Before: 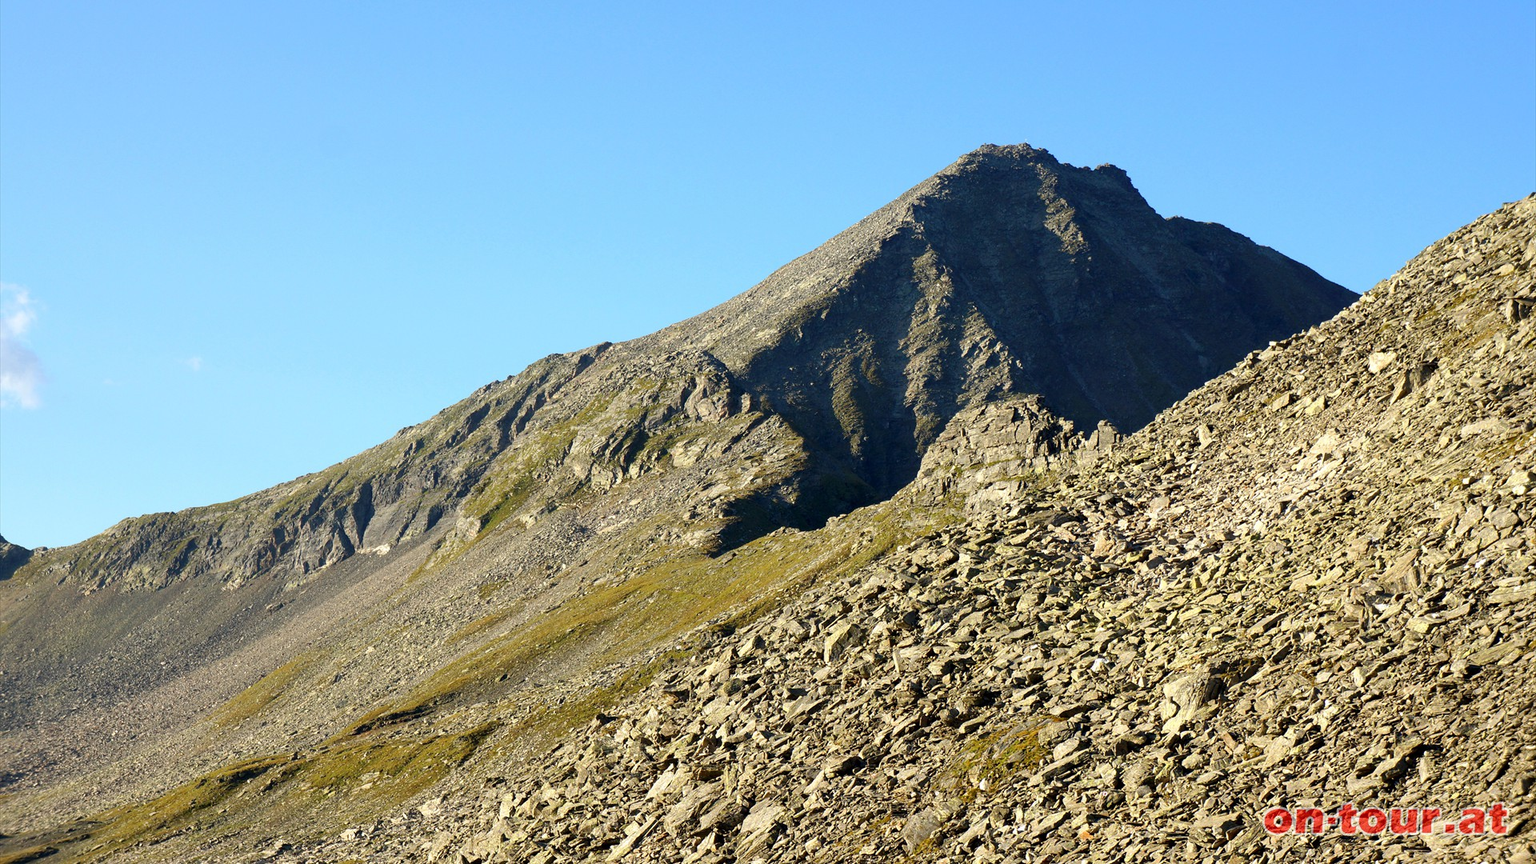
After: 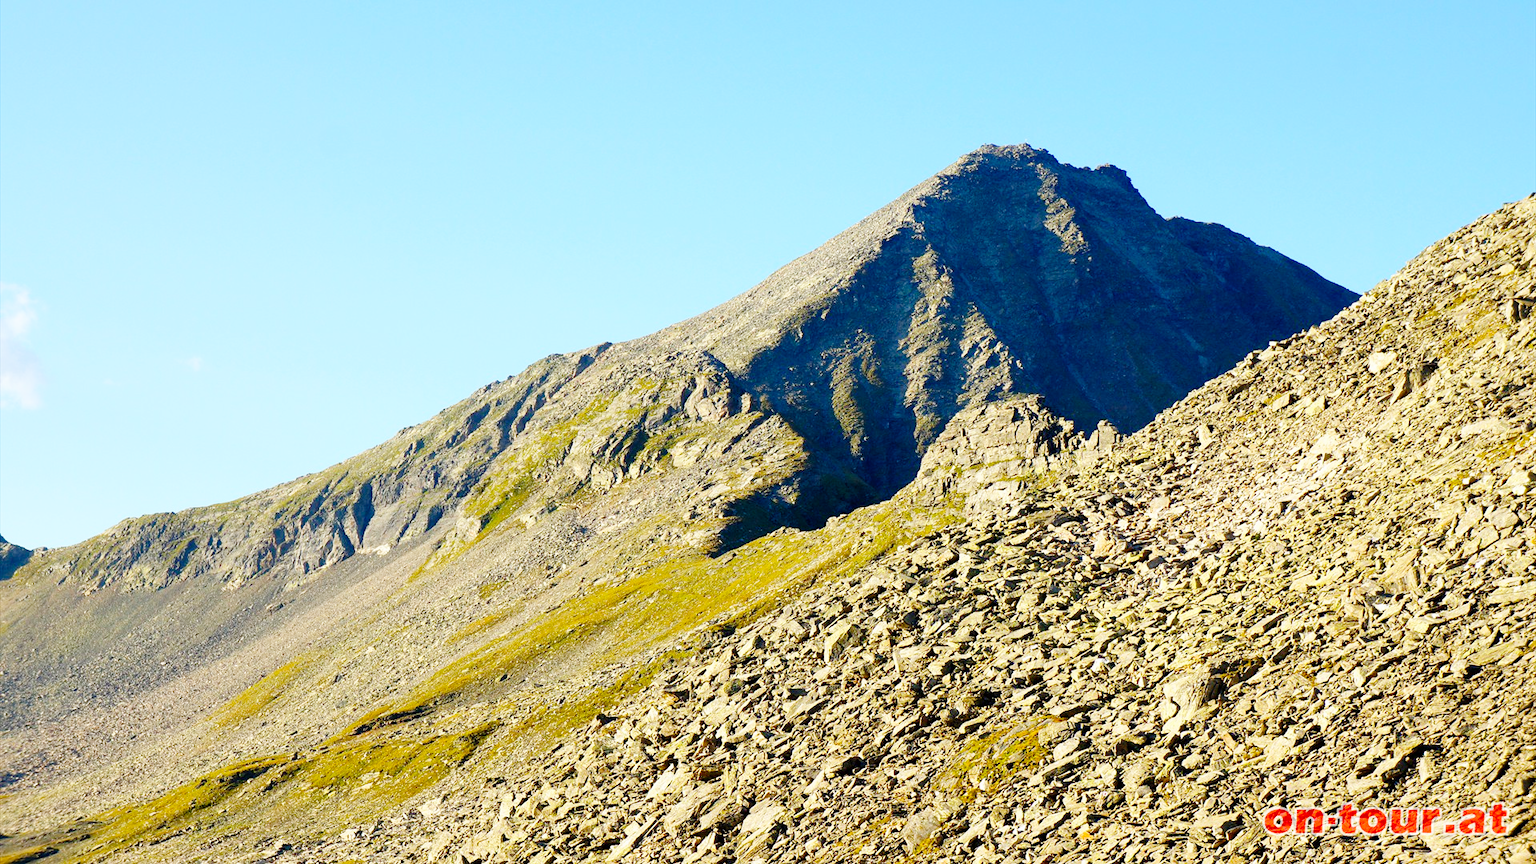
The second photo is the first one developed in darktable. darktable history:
color balance rgb: perceptual saturation grading › global saturation 25.452%, contrast -10.311%
base curve: curves: ch0 [(0, 0) (0.008, 0.007) (0.022, 0.029) (0.048, 0.089) (0.092, 0.197) (0.191, 0.399) (0.275, 0.534) (0.357, 0.65) (0.477, 0.78) (0.542, 0.833) (0.799, 0.973) (1, 1)], preserve colors none
